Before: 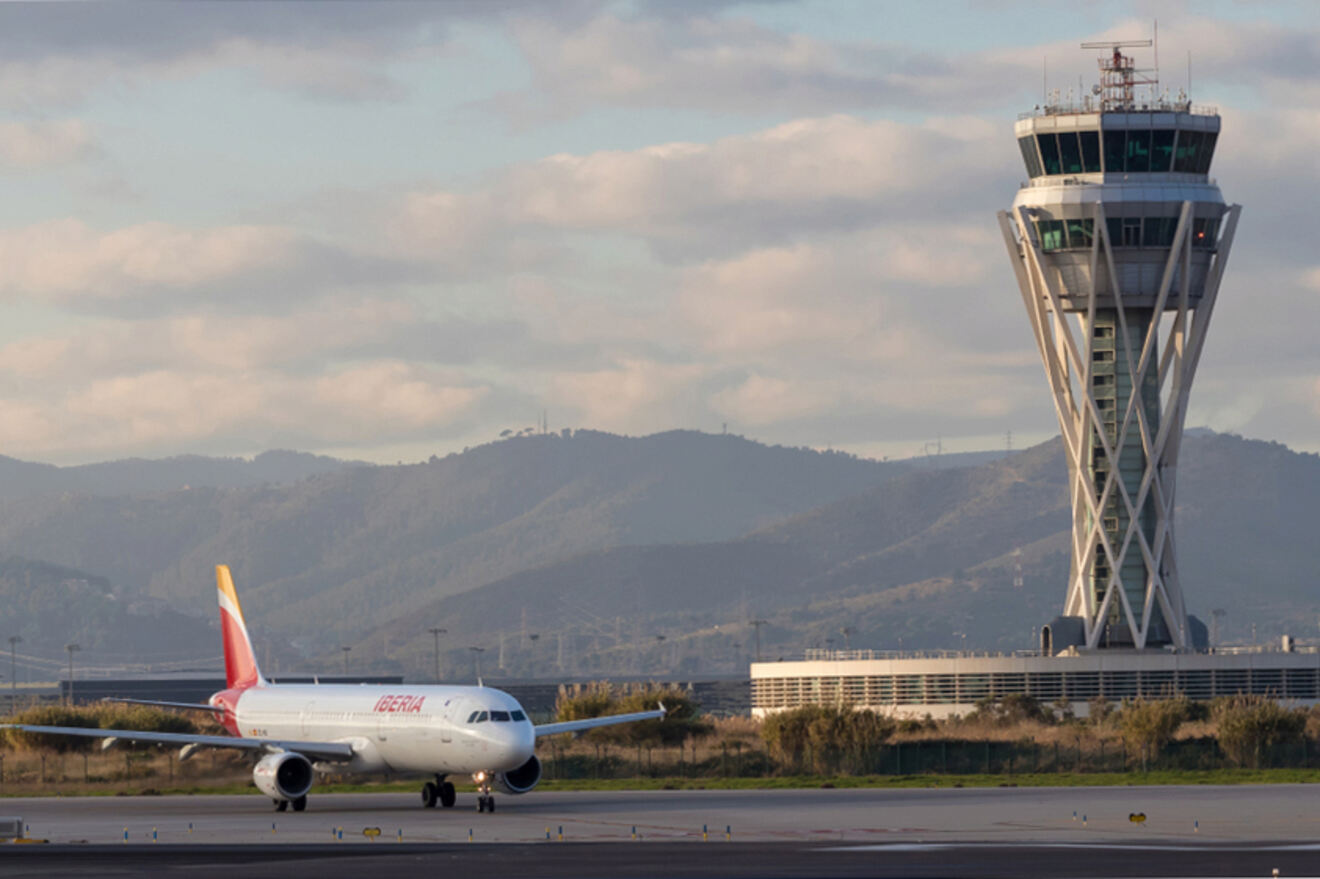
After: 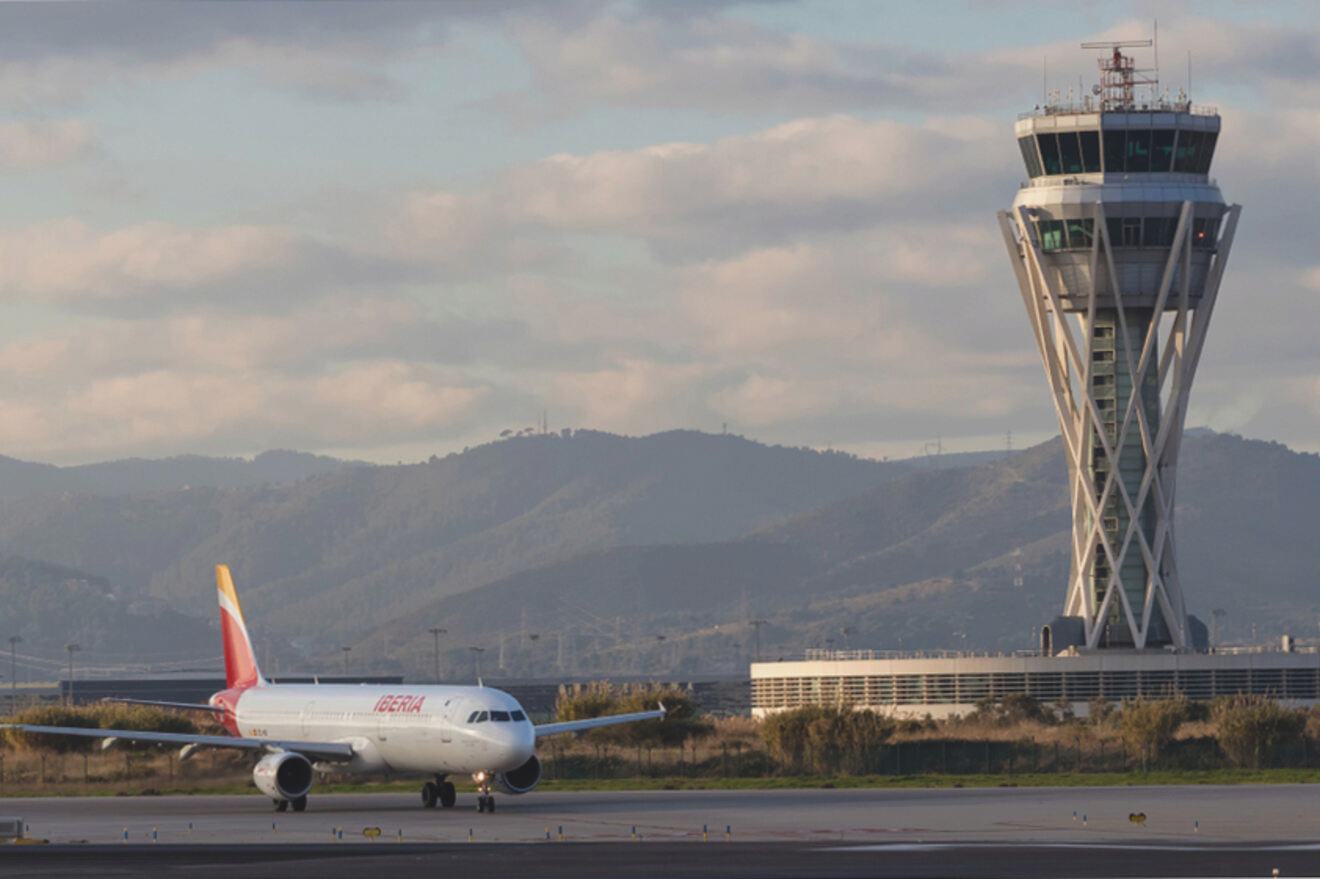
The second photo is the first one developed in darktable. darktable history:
exposure: black level correction -0.014, exposure -0.188 EV, compensate highlight preservation false
